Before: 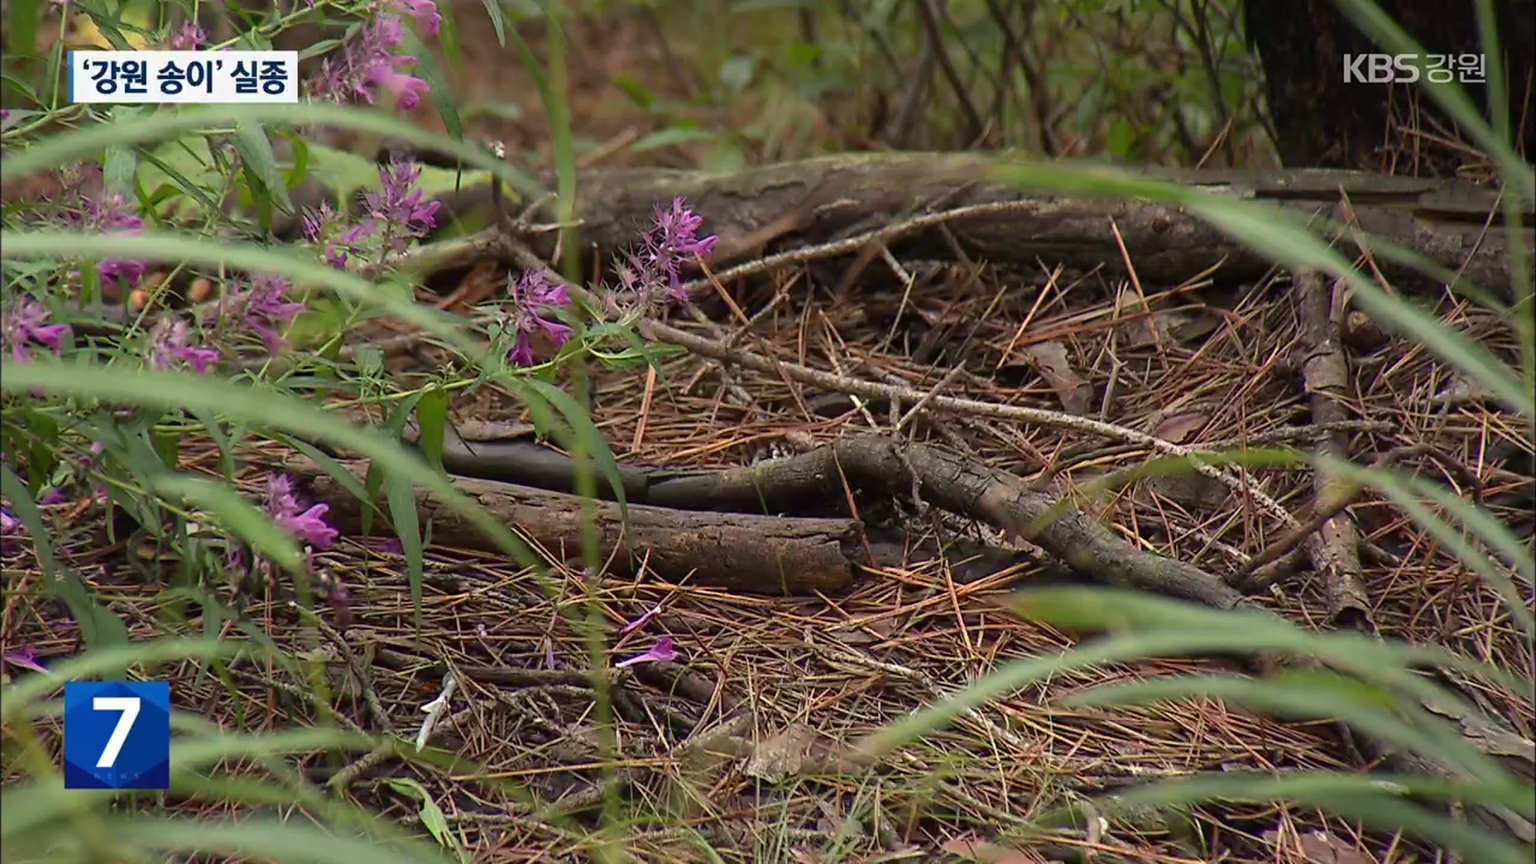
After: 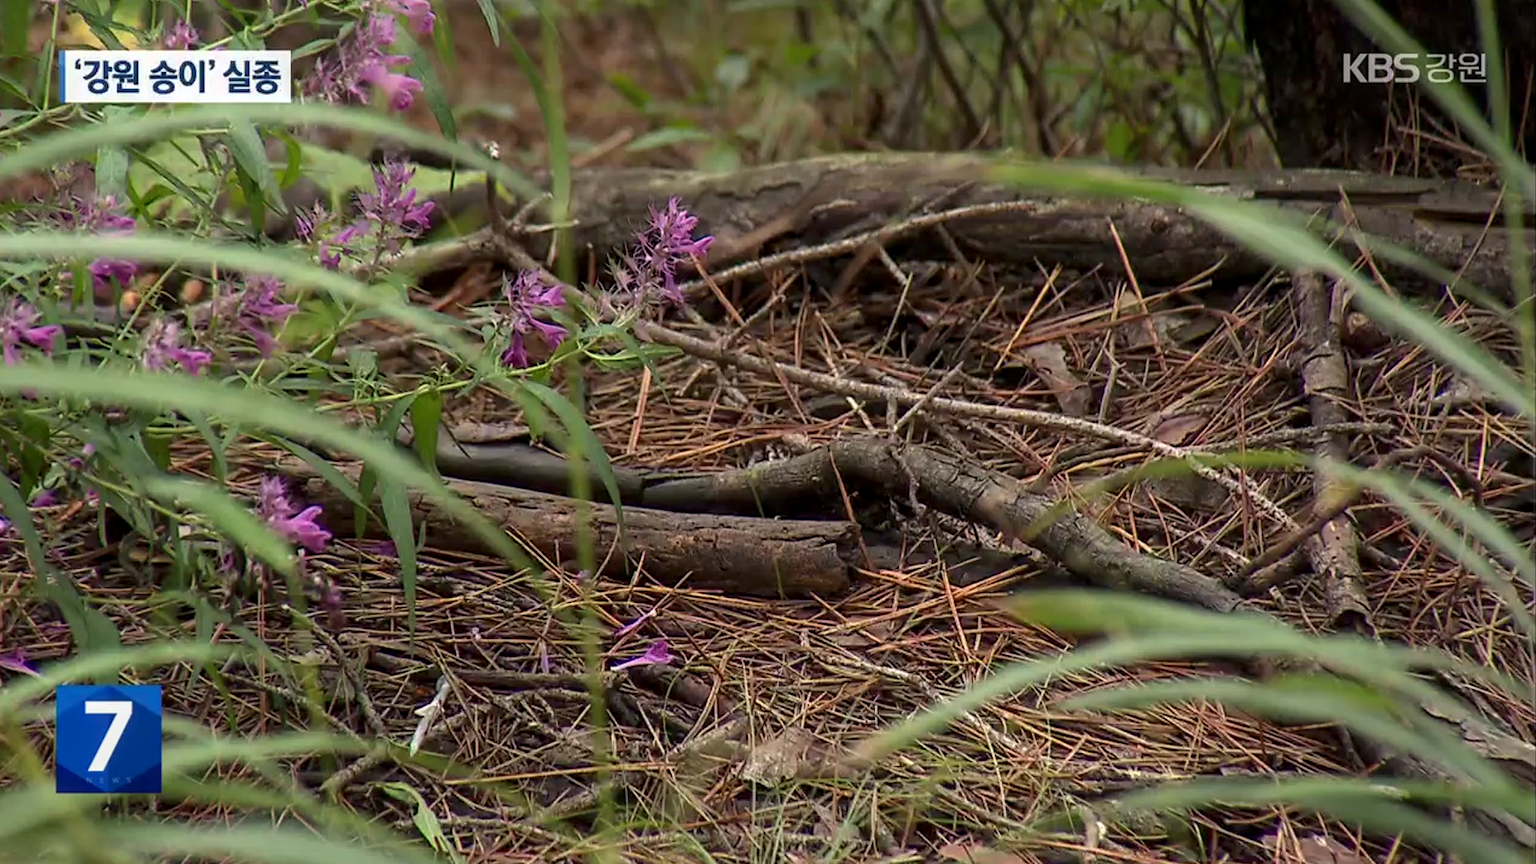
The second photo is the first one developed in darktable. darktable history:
crop and rotate: left 0.614%, top 0.179%, bottom 0.309%
local contrast: on, module defaults
